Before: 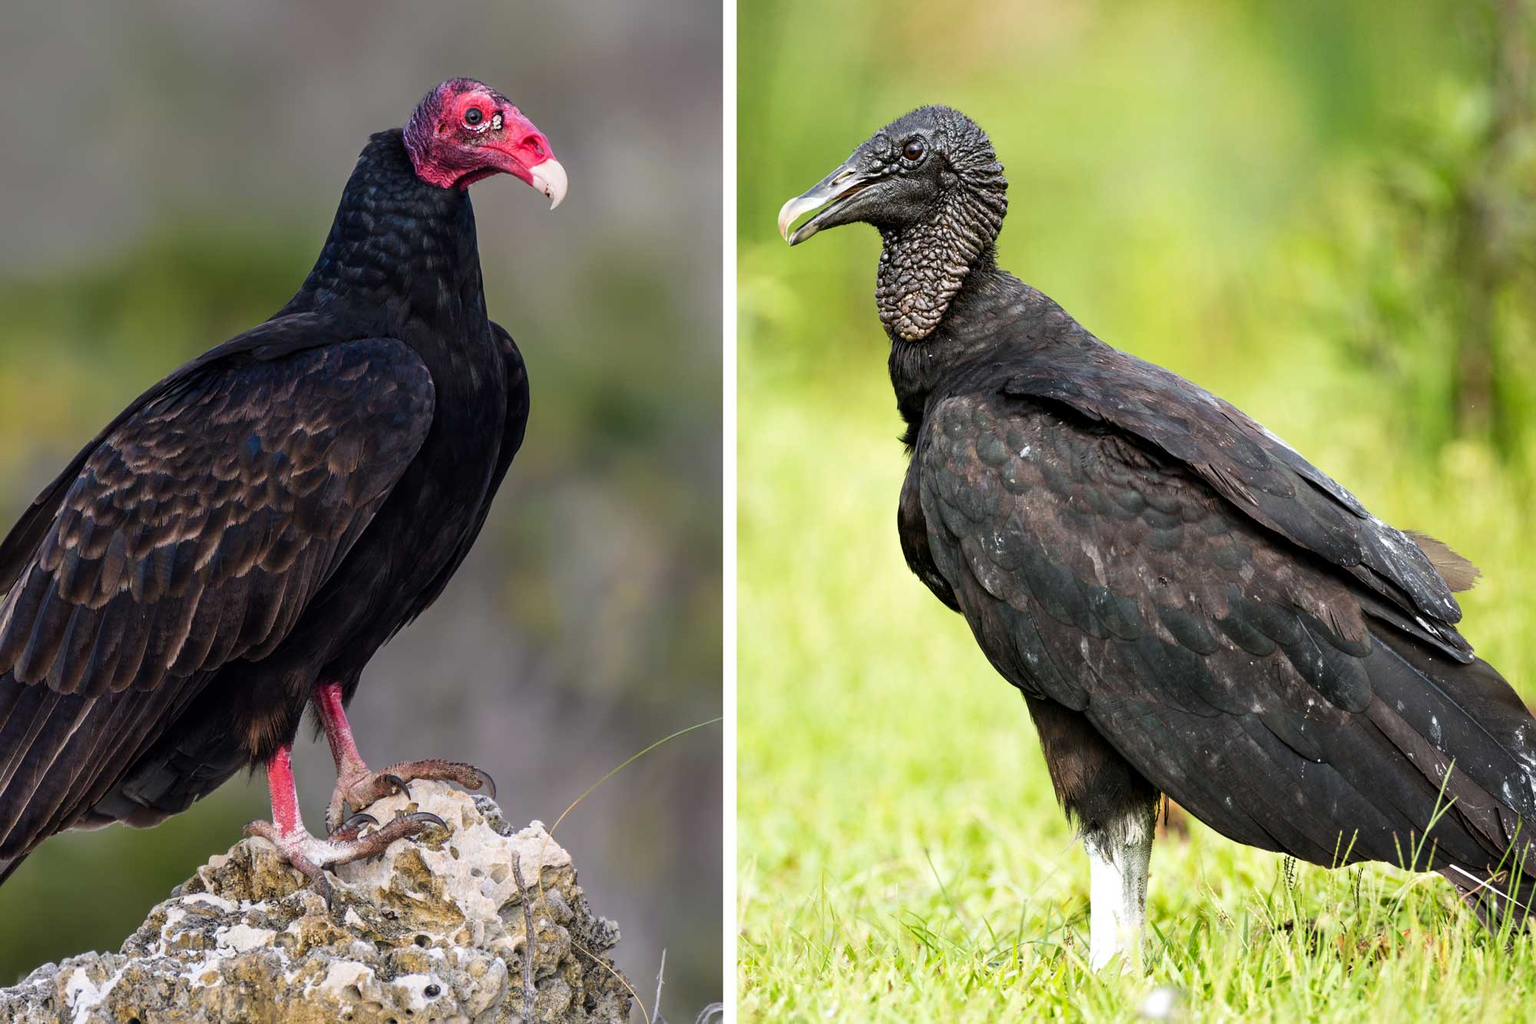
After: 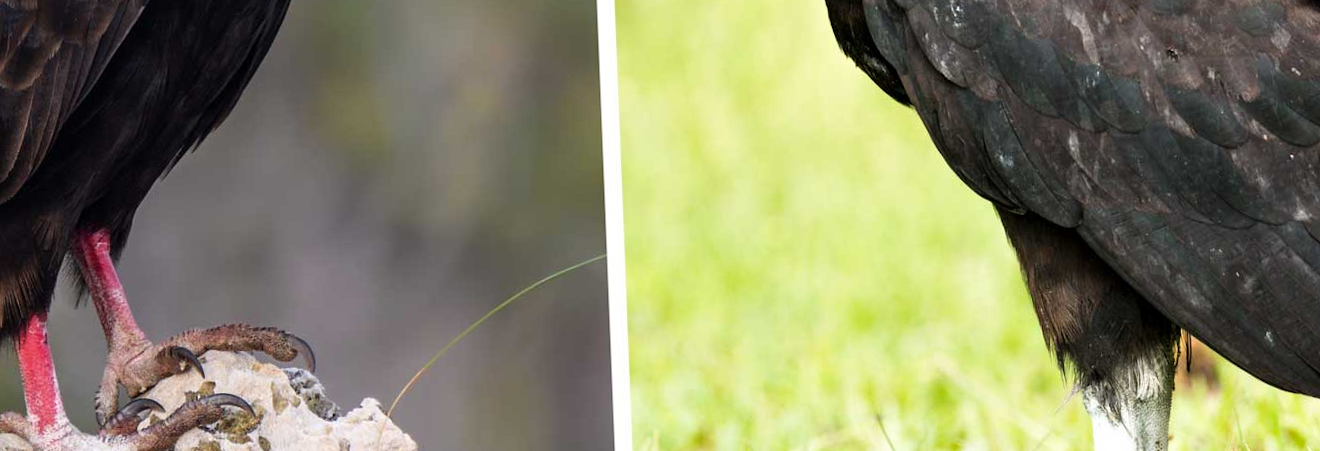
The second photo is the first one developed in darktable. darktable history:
rotate and perspective: rotation -2.29°, automatic cropping off
crop: left 18.091%, top 51.13%, right 17.525%, bottom 16.85%
tone equalizer: on, module defaults
